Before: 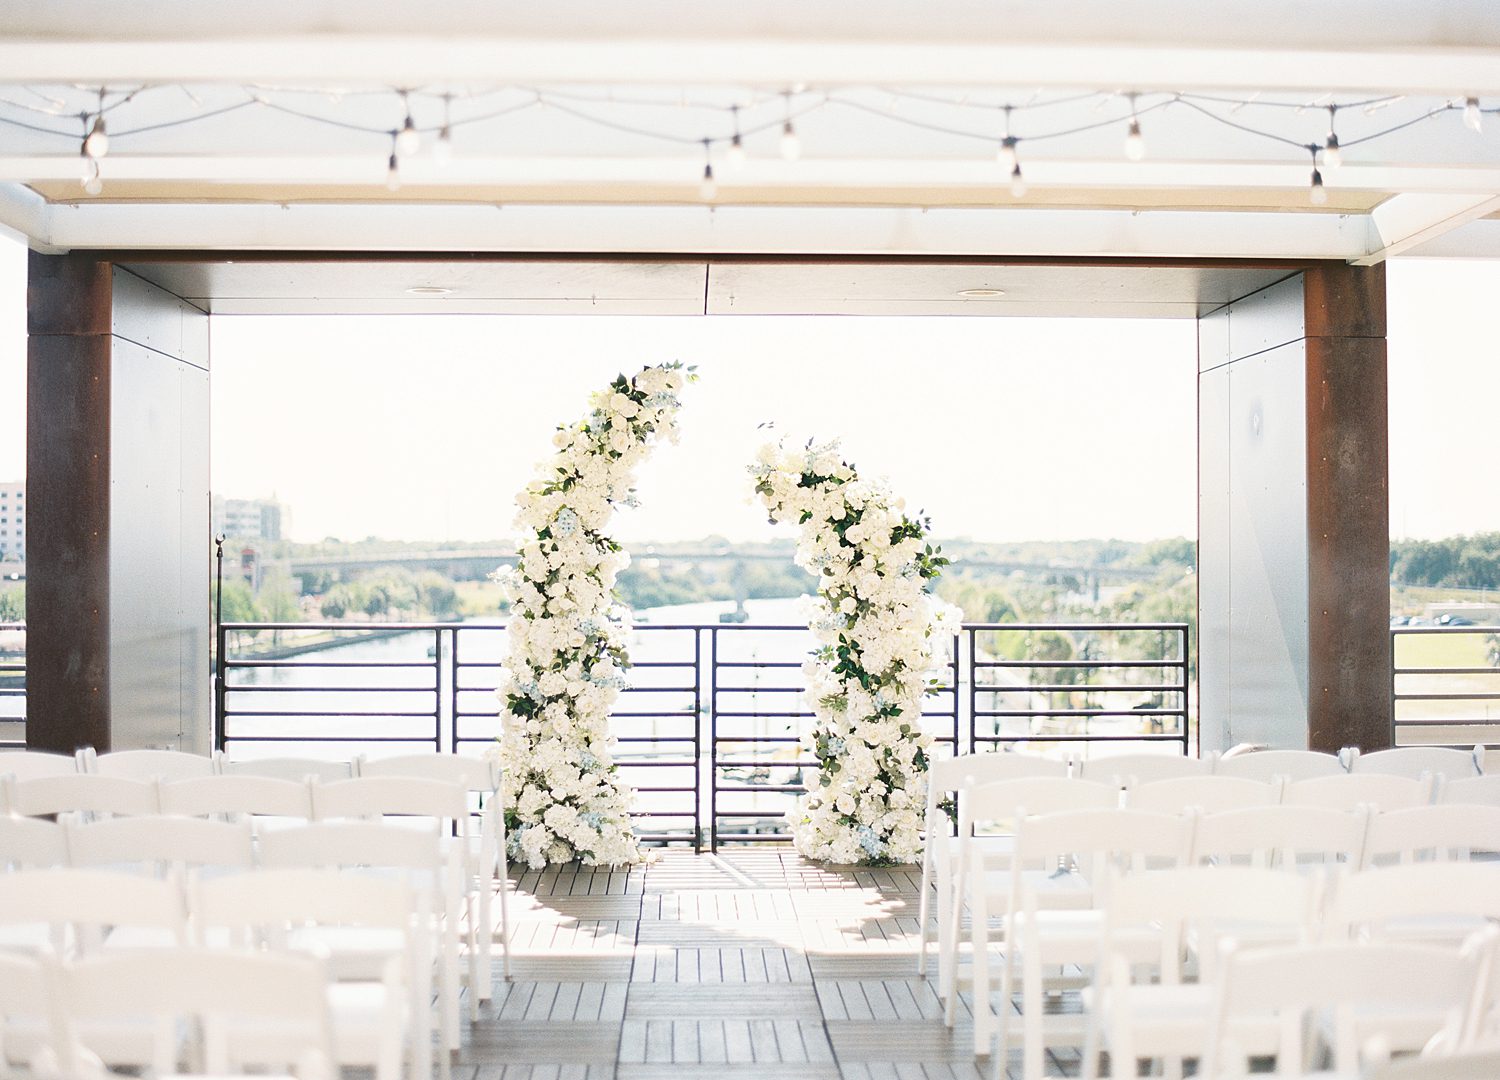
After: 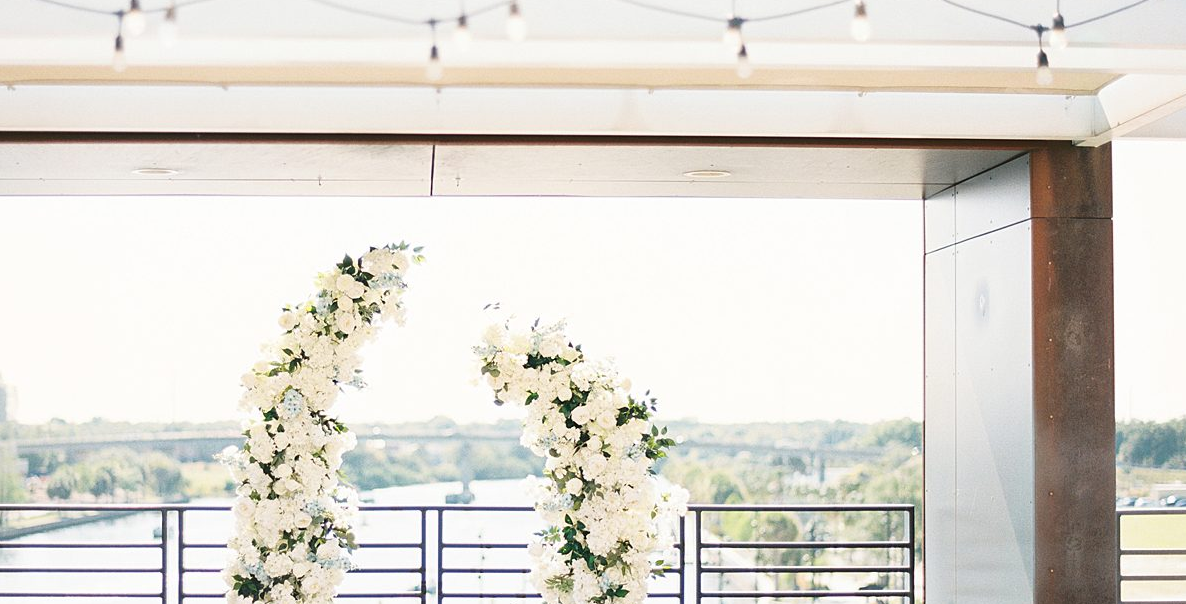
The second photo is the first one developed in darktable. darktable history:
crop: left 18.294%, top 11.078%, right 2.579%, bottom 32.936%
